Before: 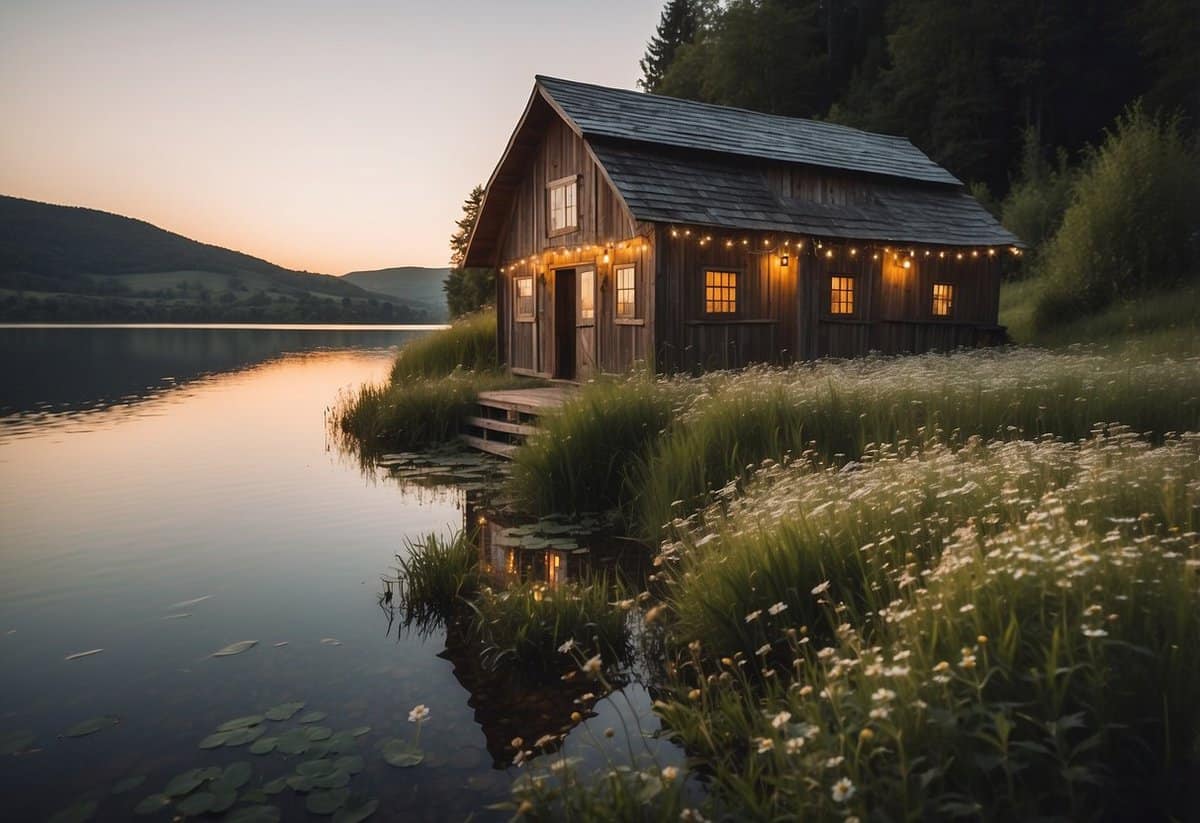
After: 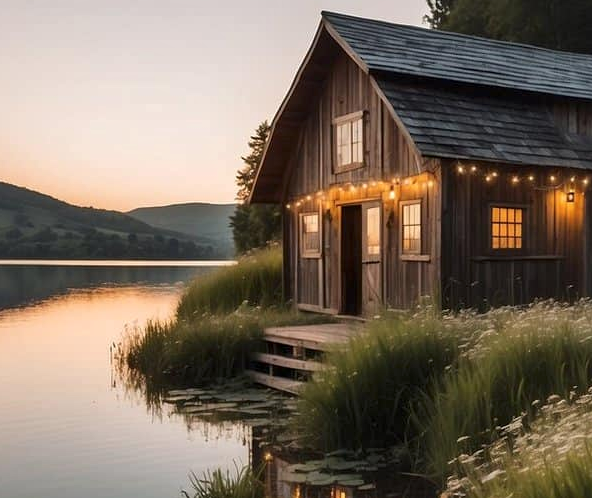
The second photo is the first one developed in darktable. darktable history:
local contrast: mode bilateral grid, contrast 20, coarseness 50, detail 139%, midtone range 0.2
crop: left 17.916%, top 7.836%, right 32.692%, bottom 31.644%
